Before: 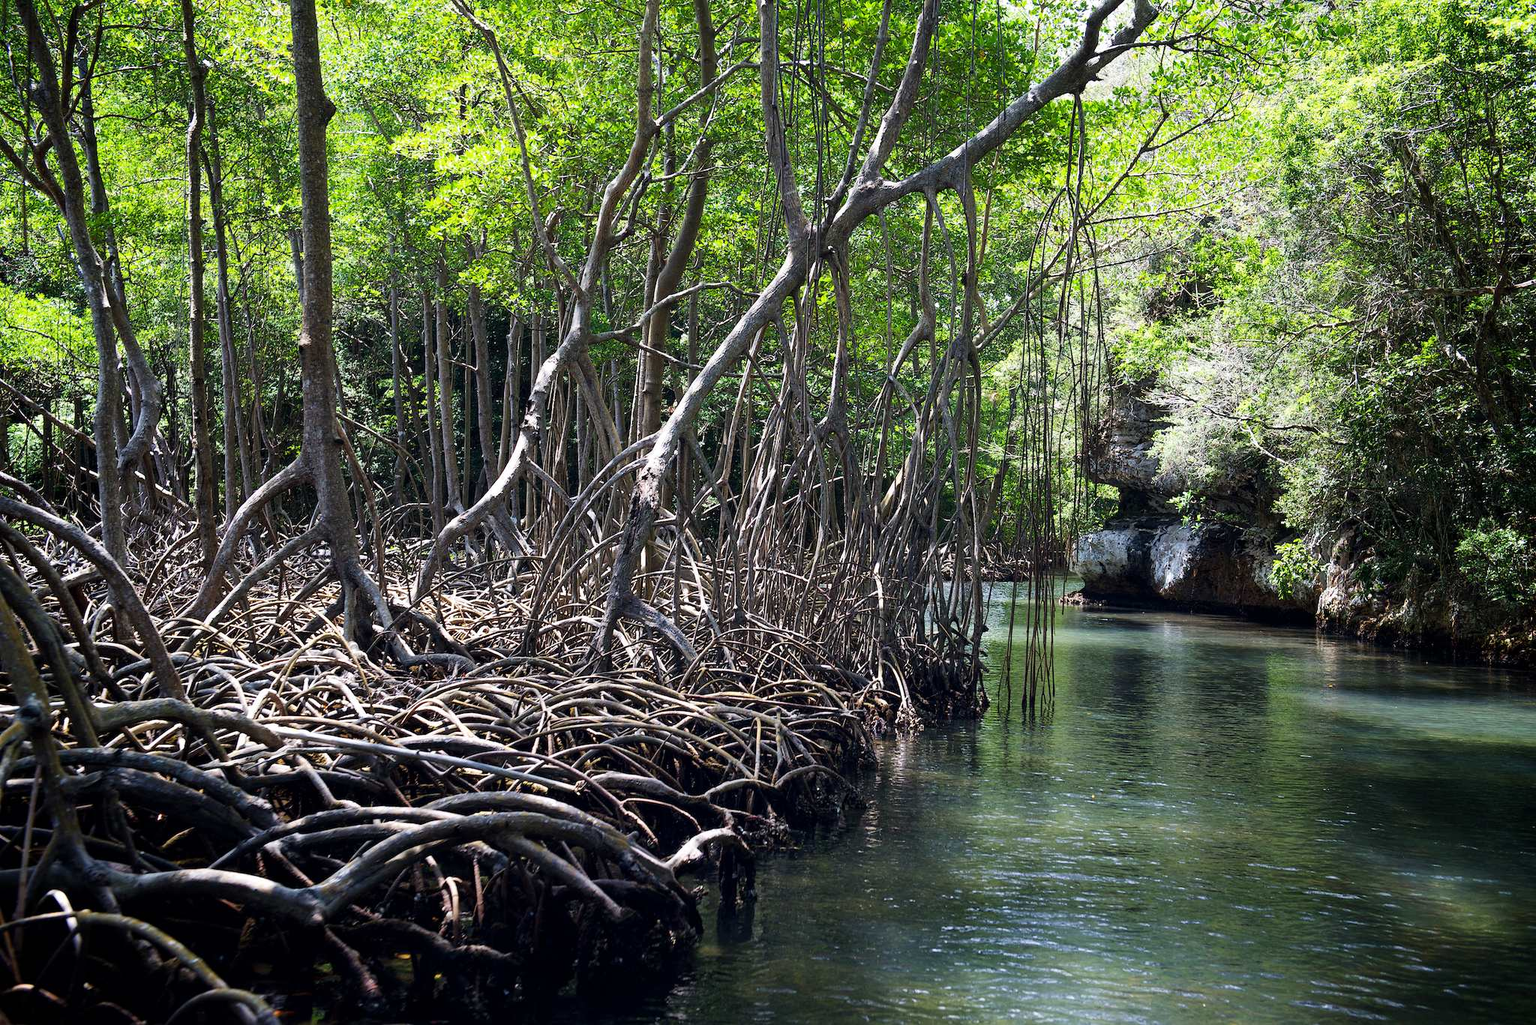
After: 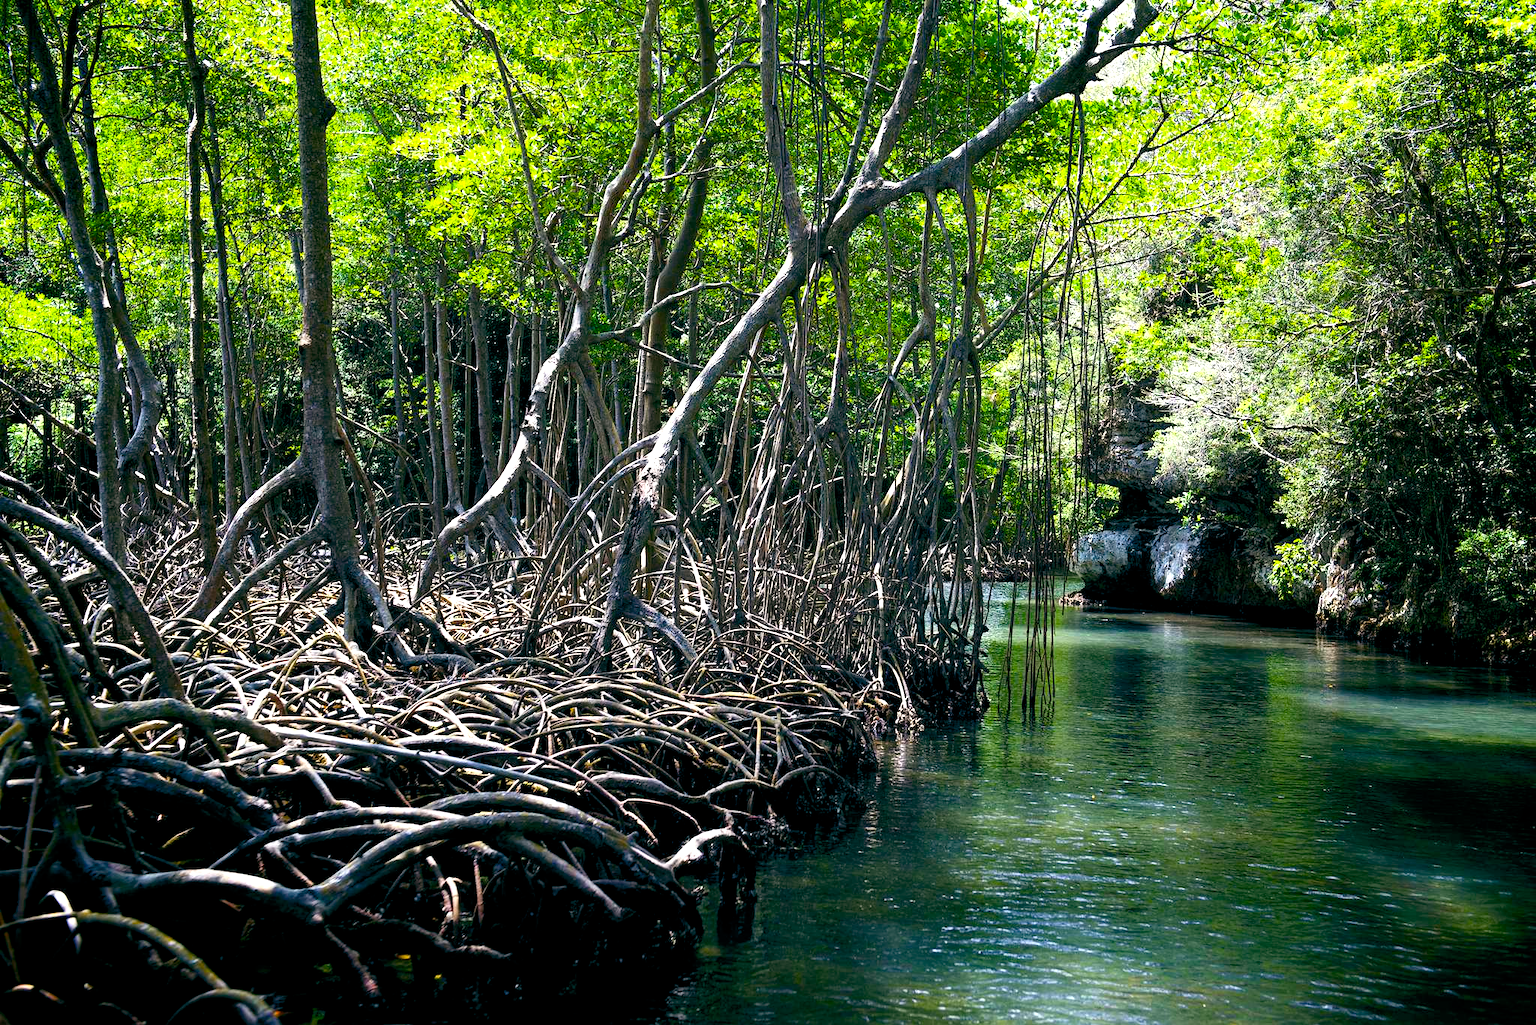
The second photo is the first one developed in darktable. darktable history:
color correction: highlights b* 2.92
exposure: compensate highlight preservation false
color balance rgb: global offset › luminance -0.322%, global offset › chroma 0.119%, global offset › hue 164.82°, perceptual saturation grading › global saturation 37.126%, perceptual saturation grading › shadows 34.642%, perceptual brilliance grading › highlights 10.797%, perceptual brilliance grading › shadows -11.504%
